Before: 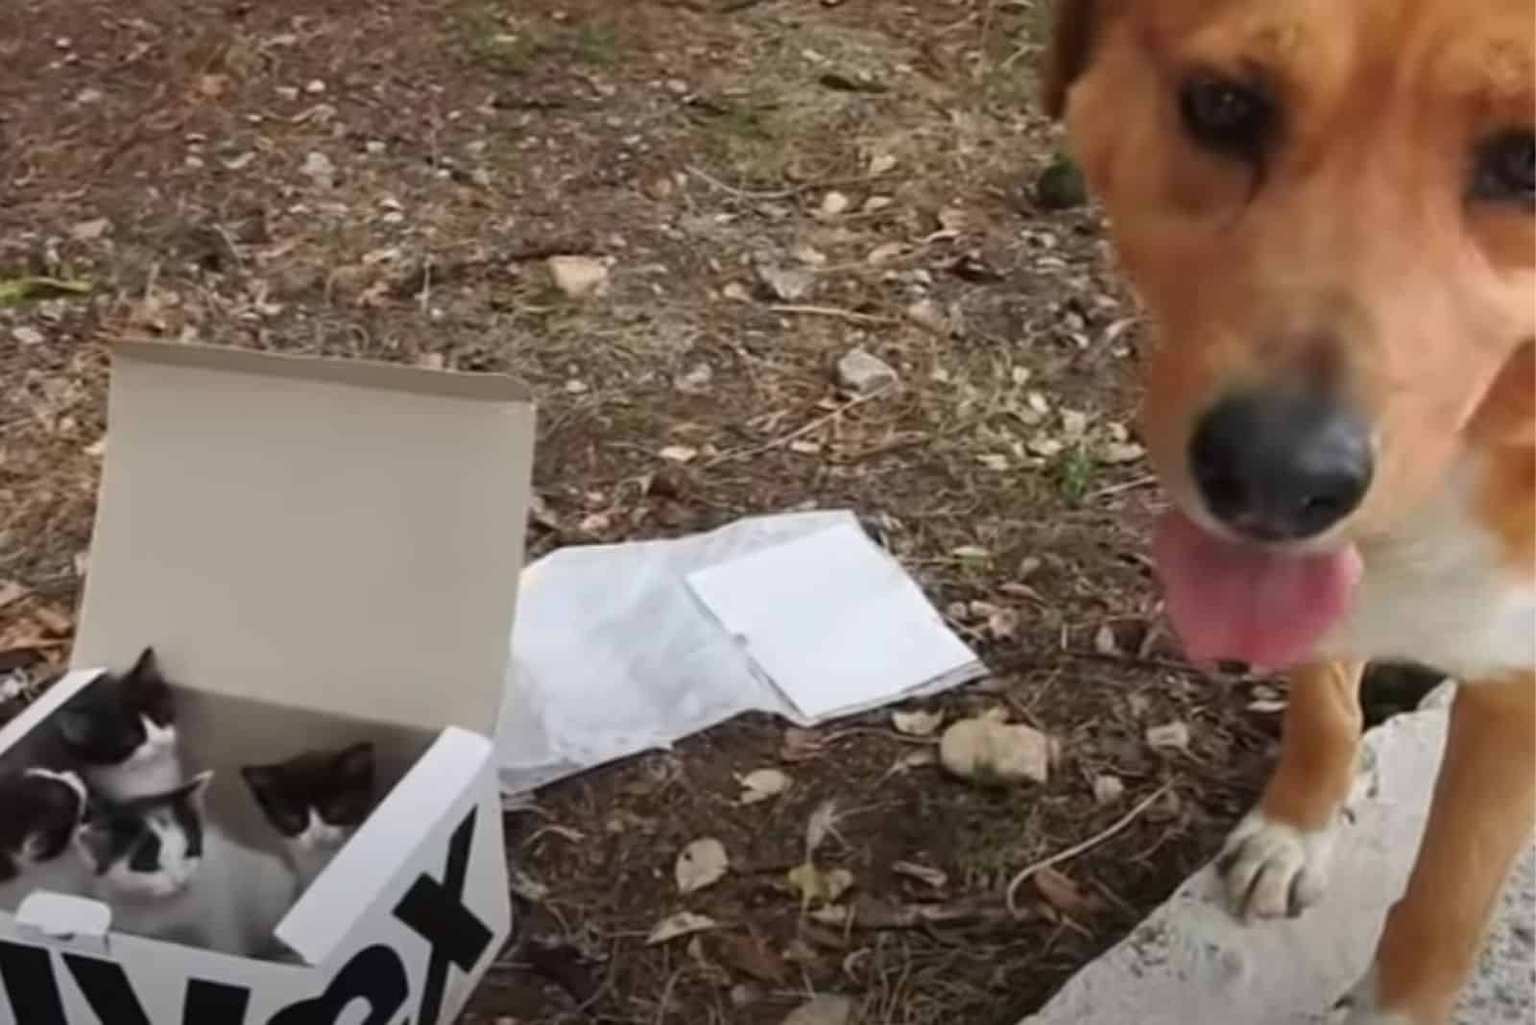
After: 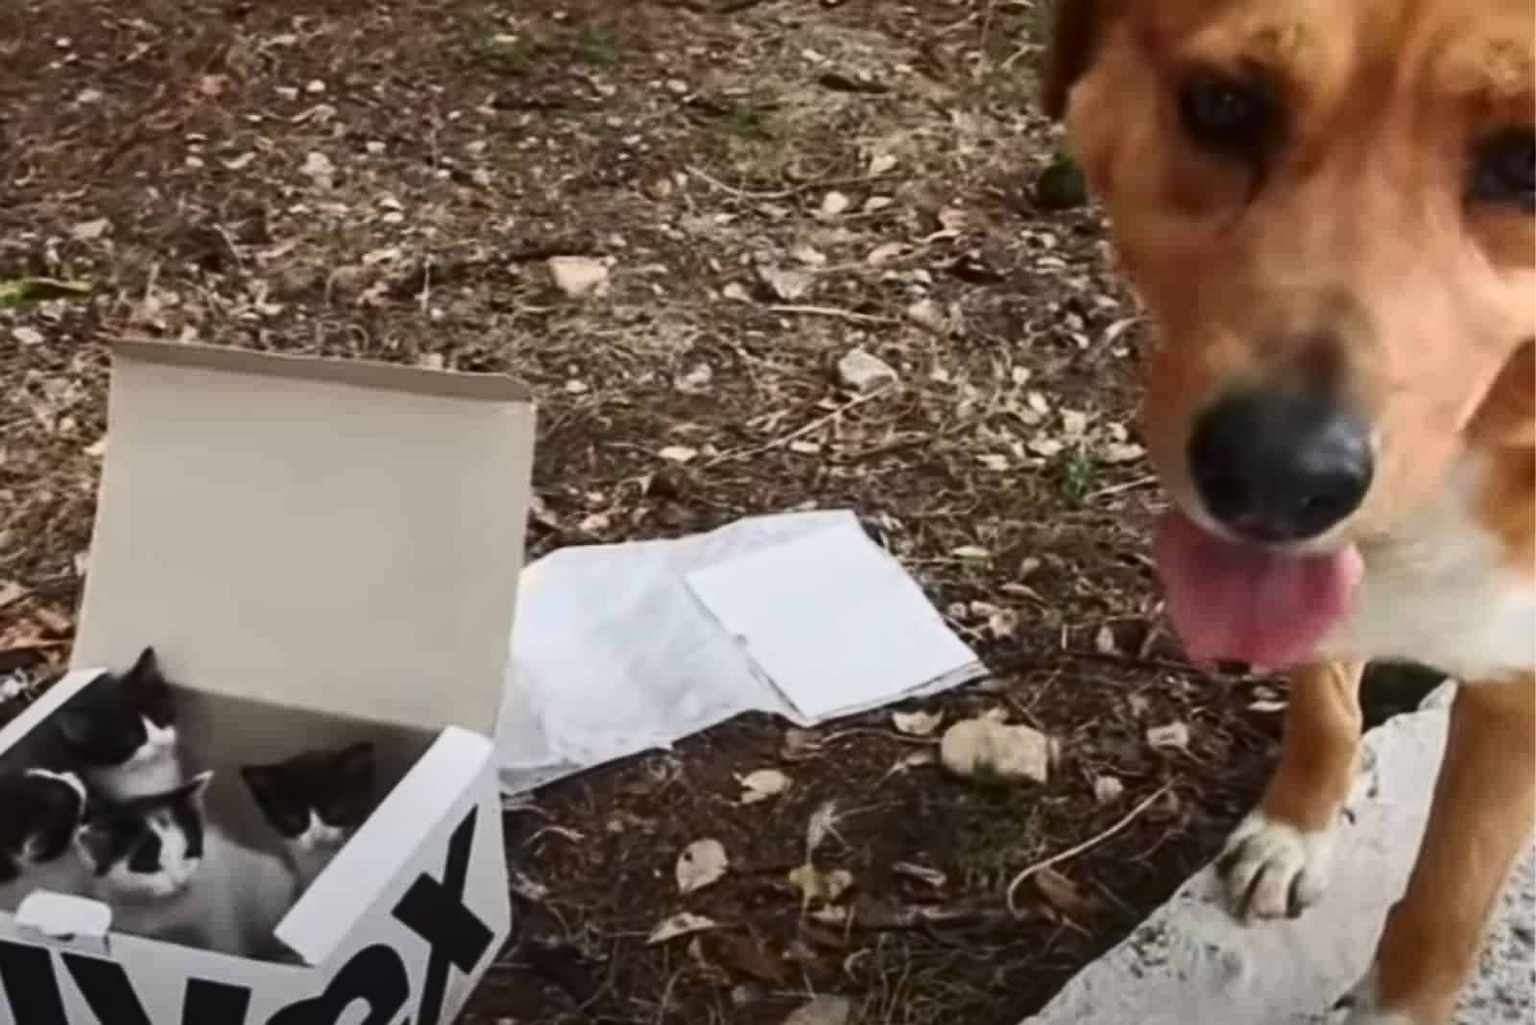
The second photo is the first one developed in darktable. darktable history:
local contrast: detail 110%
contrast brightness saturation: contrast 0.281
